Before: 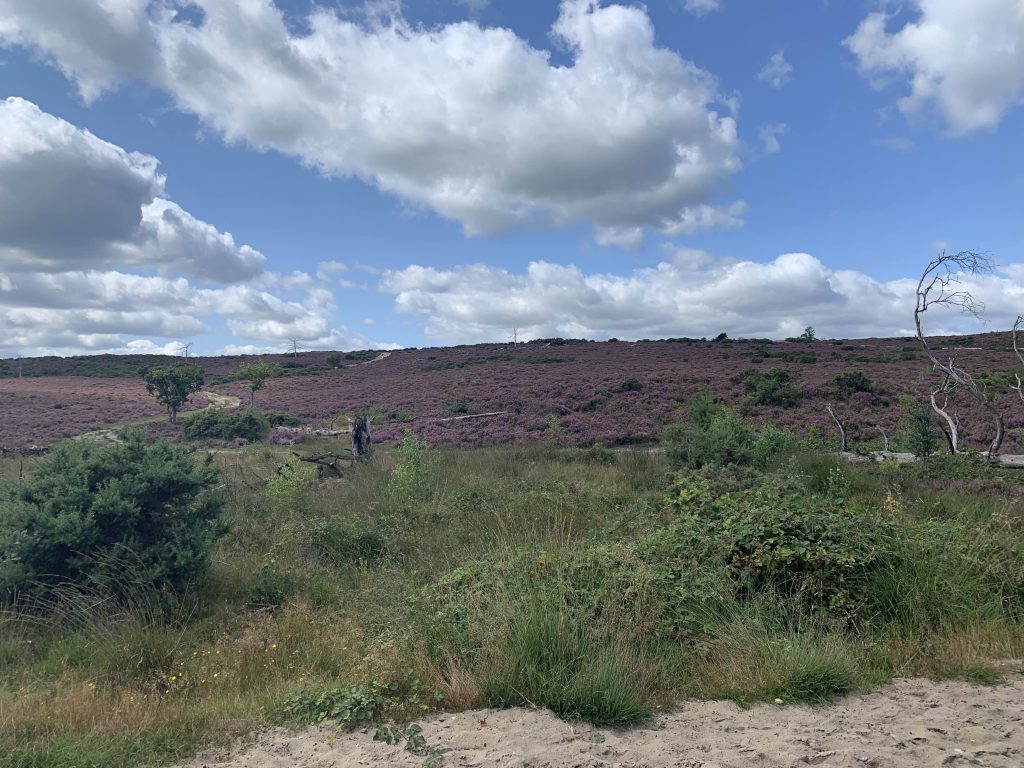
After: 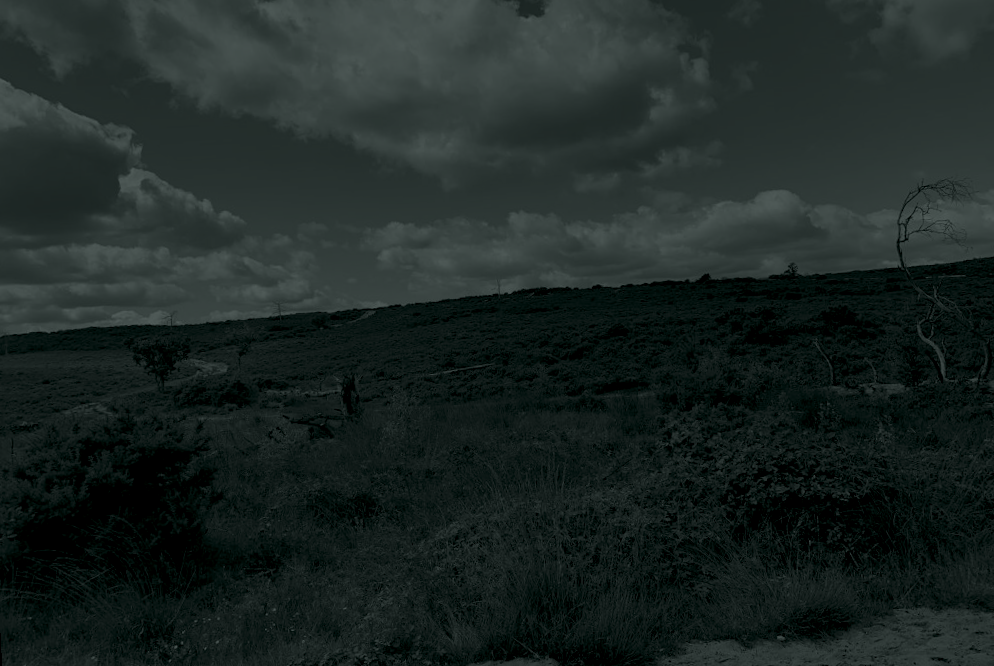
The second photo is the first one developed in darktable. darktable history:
rotate and perspective: rotation -3°, crop left 0.031, crop right 0.968, crop top 0.07, crop bottom 0.93
crop and rotate: top 2.479%, bottom 3.018%
color zones: curves: ch1 [(0, 0.708) (0.088, 0.648) (0.245, 0.187) (0.429, 0.326) (0.571, 0.498) (0.714, 0.5) (0.857, 0.5) (1, 0.708)]
colorize: hue 90°, saturation 19%, lightness 1.59%, version 1
